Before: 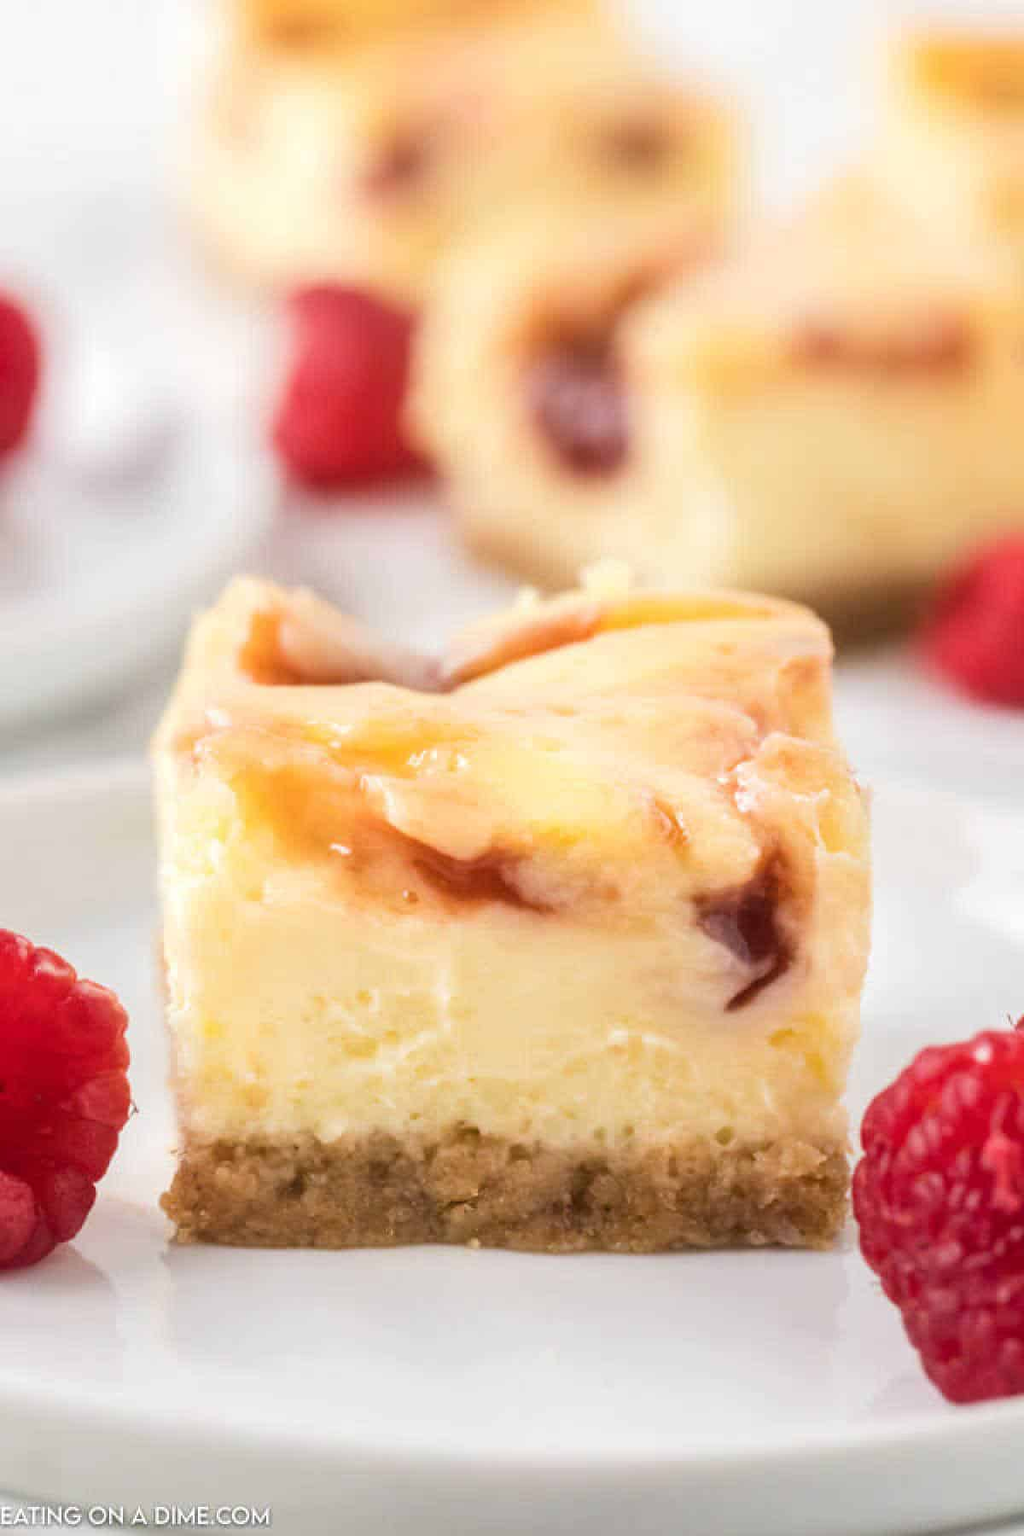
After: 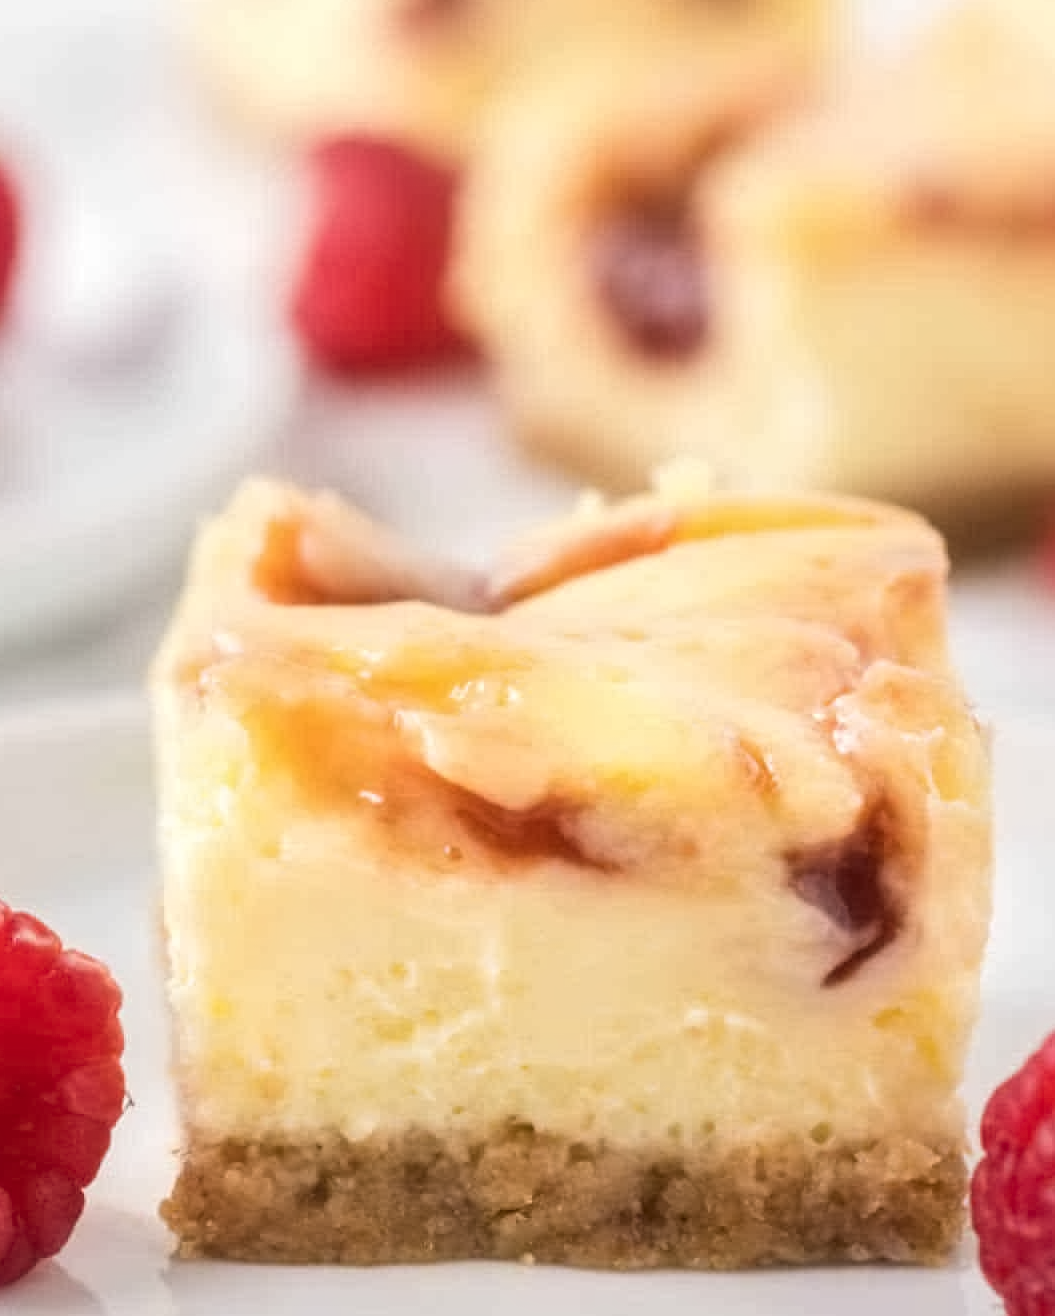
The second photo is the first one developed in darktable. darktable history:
crop and rotate: left 2.412%, top 11.019%, right 9.641%, bottom 15.845%
contrast equalizer: y [[0.5 ×6], [0.5 ×6], [0.5 ×6], [0 ×6], [0, 0.039, 0.251, 0.29, 0.293, 0.292]]
